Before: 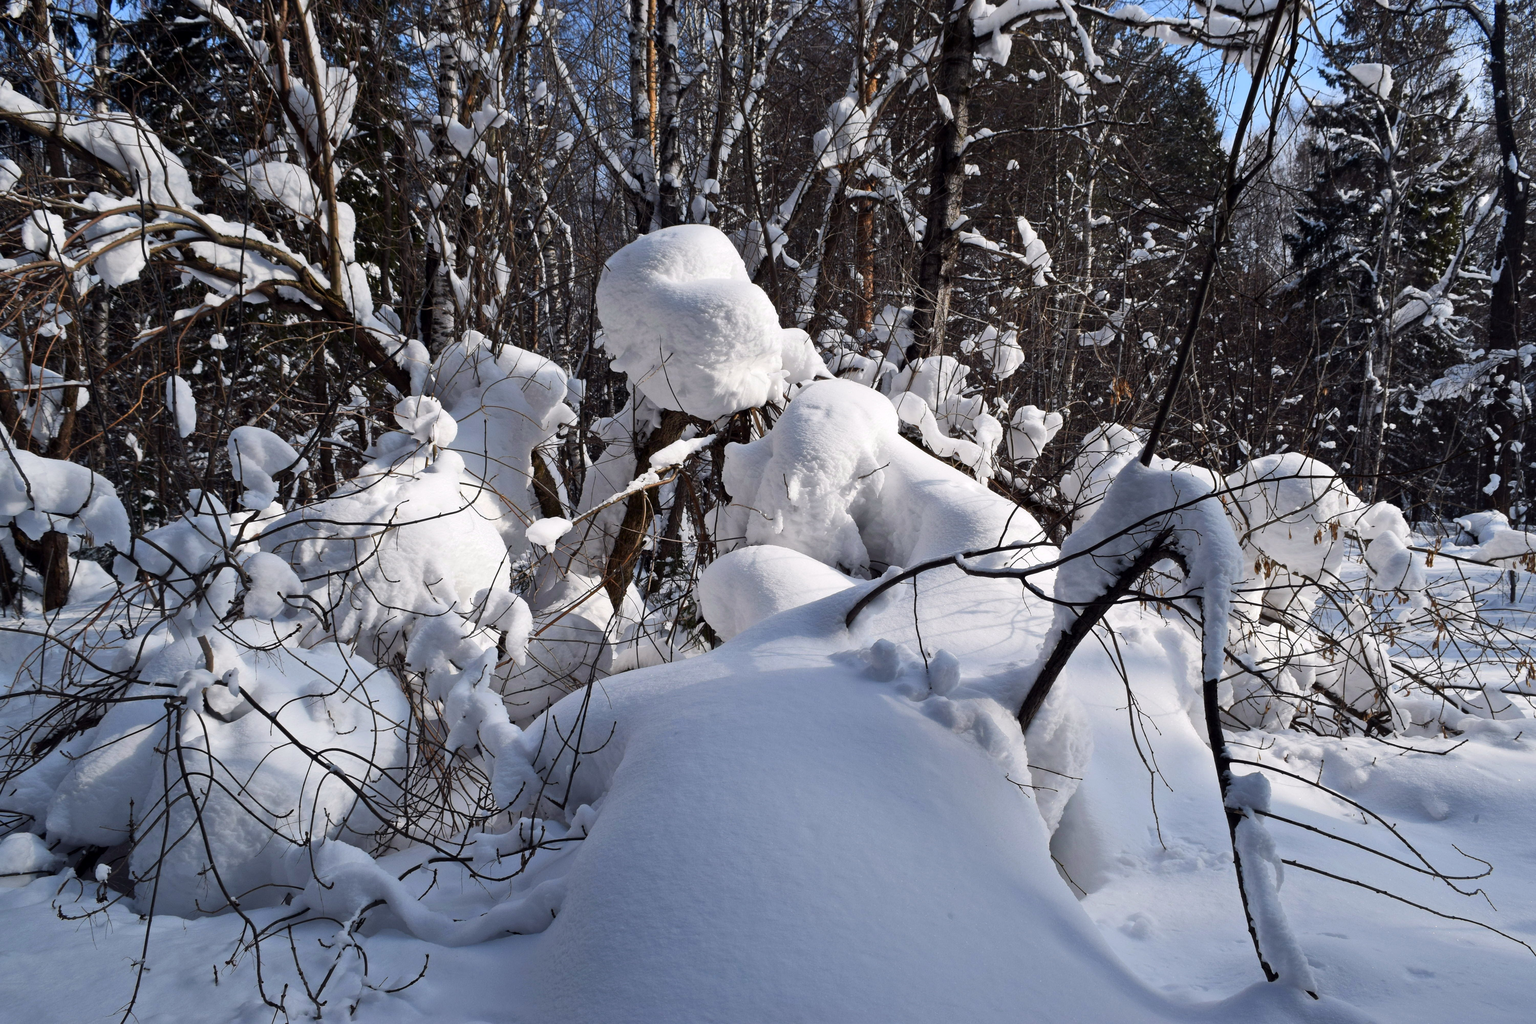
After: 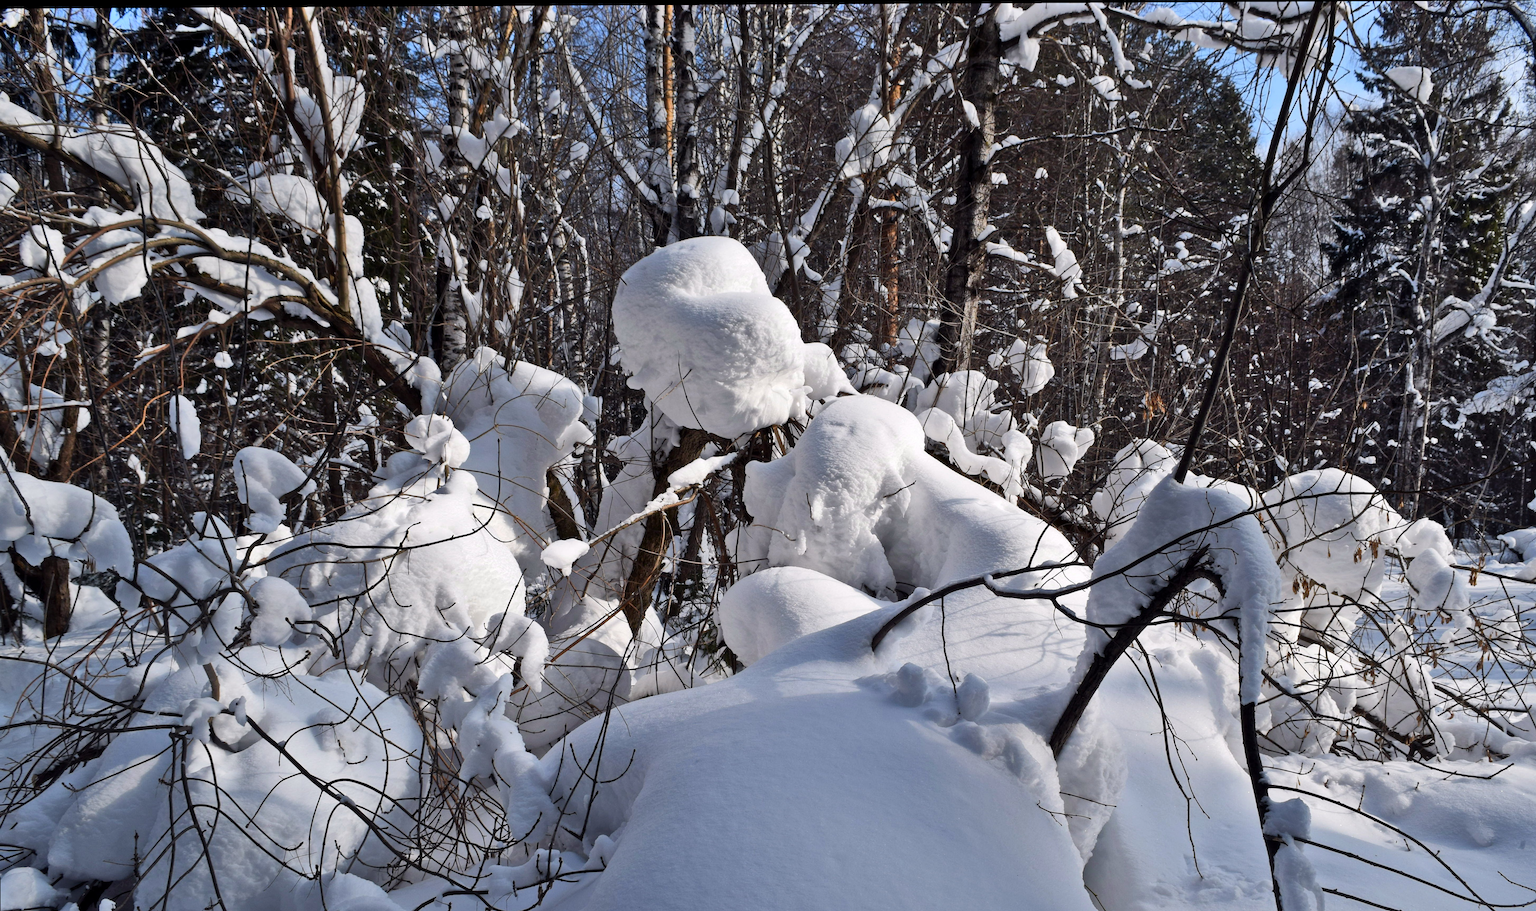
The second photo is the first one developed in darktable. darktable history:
shadows and highlights: low approximation 0.01, soften with gaussian
crop and rotate: angle 0.309°, left 0.28%, right 3.07%, bottom 14.343%
